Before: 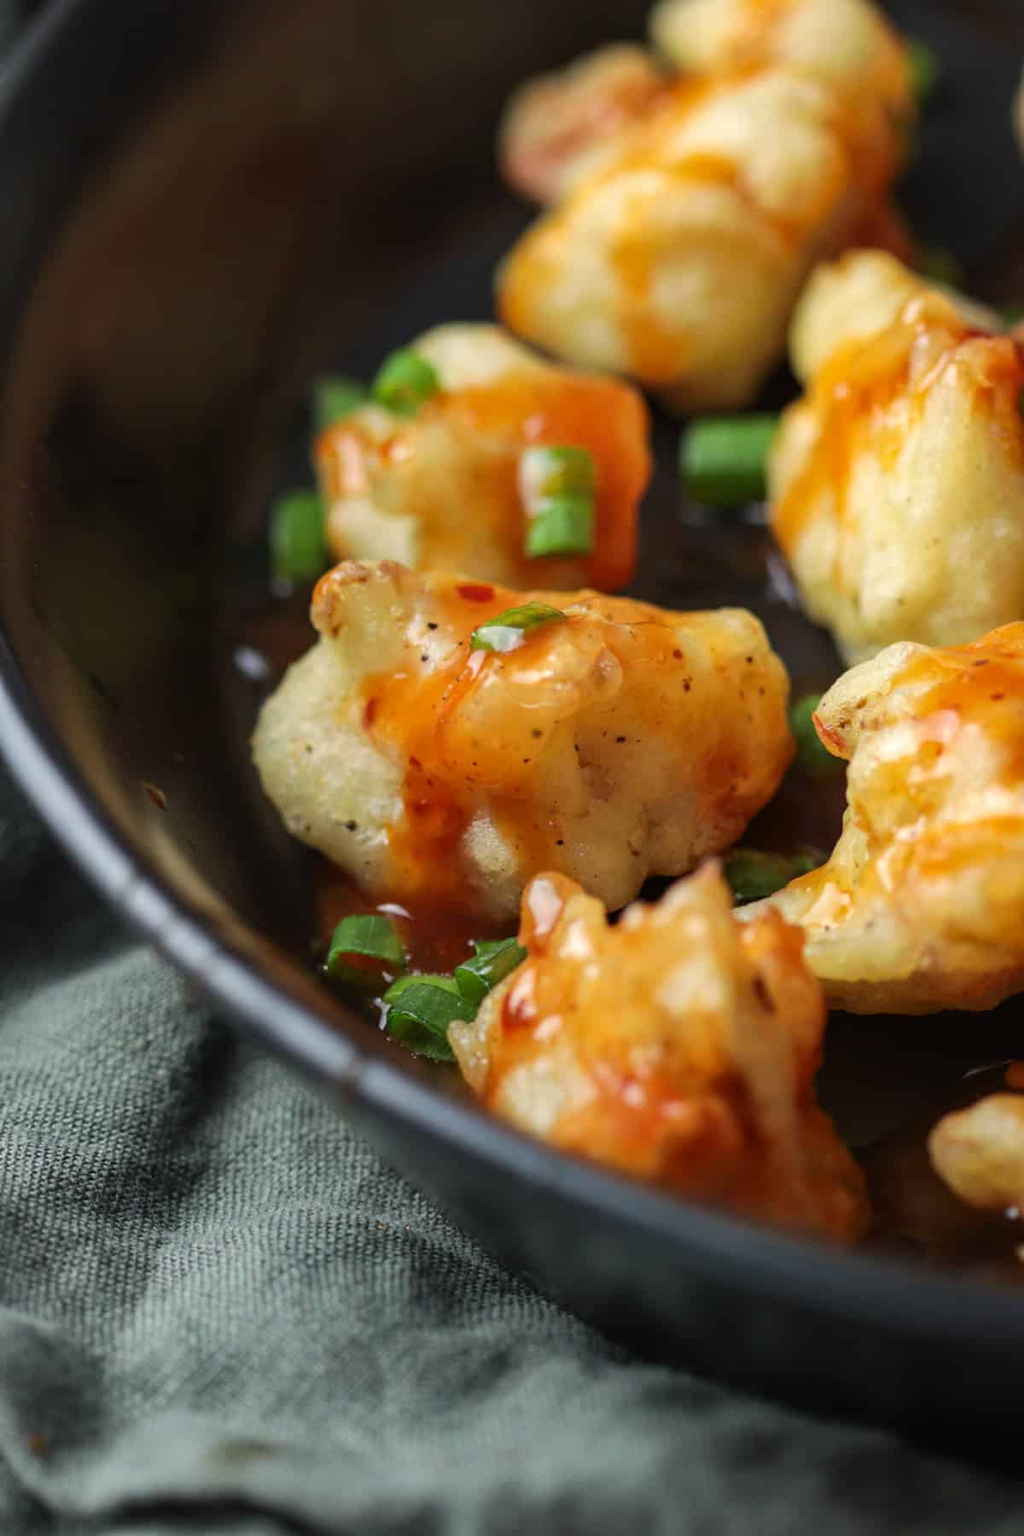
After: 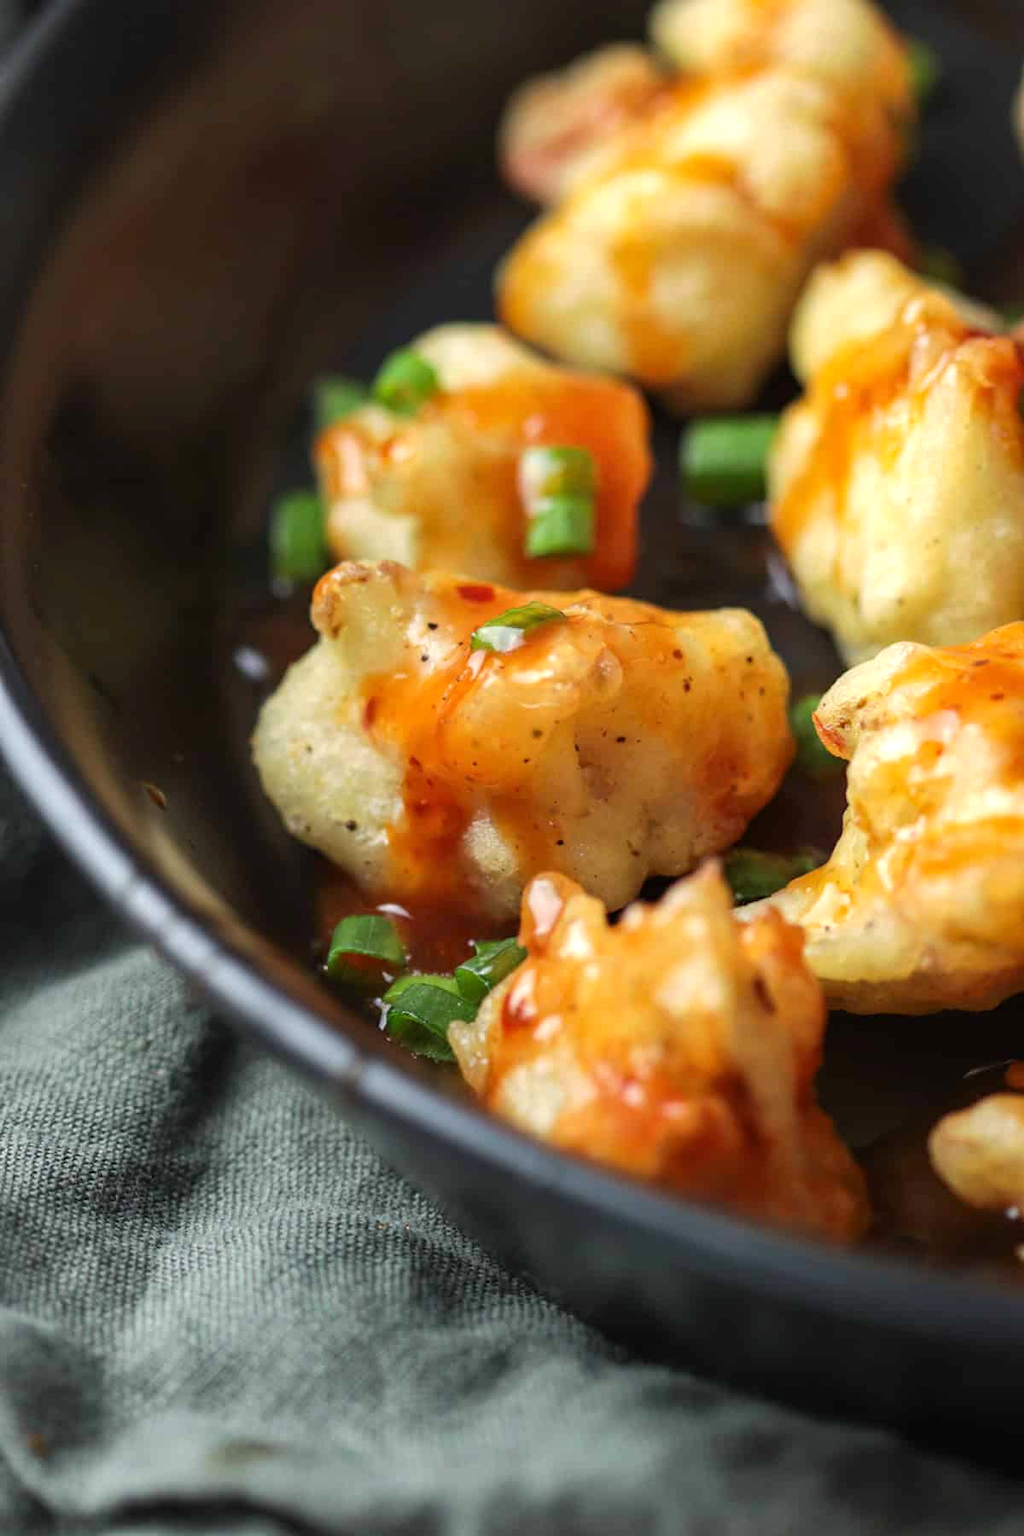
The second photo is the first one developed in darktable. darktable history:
white balance: emerald 1
exposure: exposure 0.3 EV, compensate highlight preservation false
